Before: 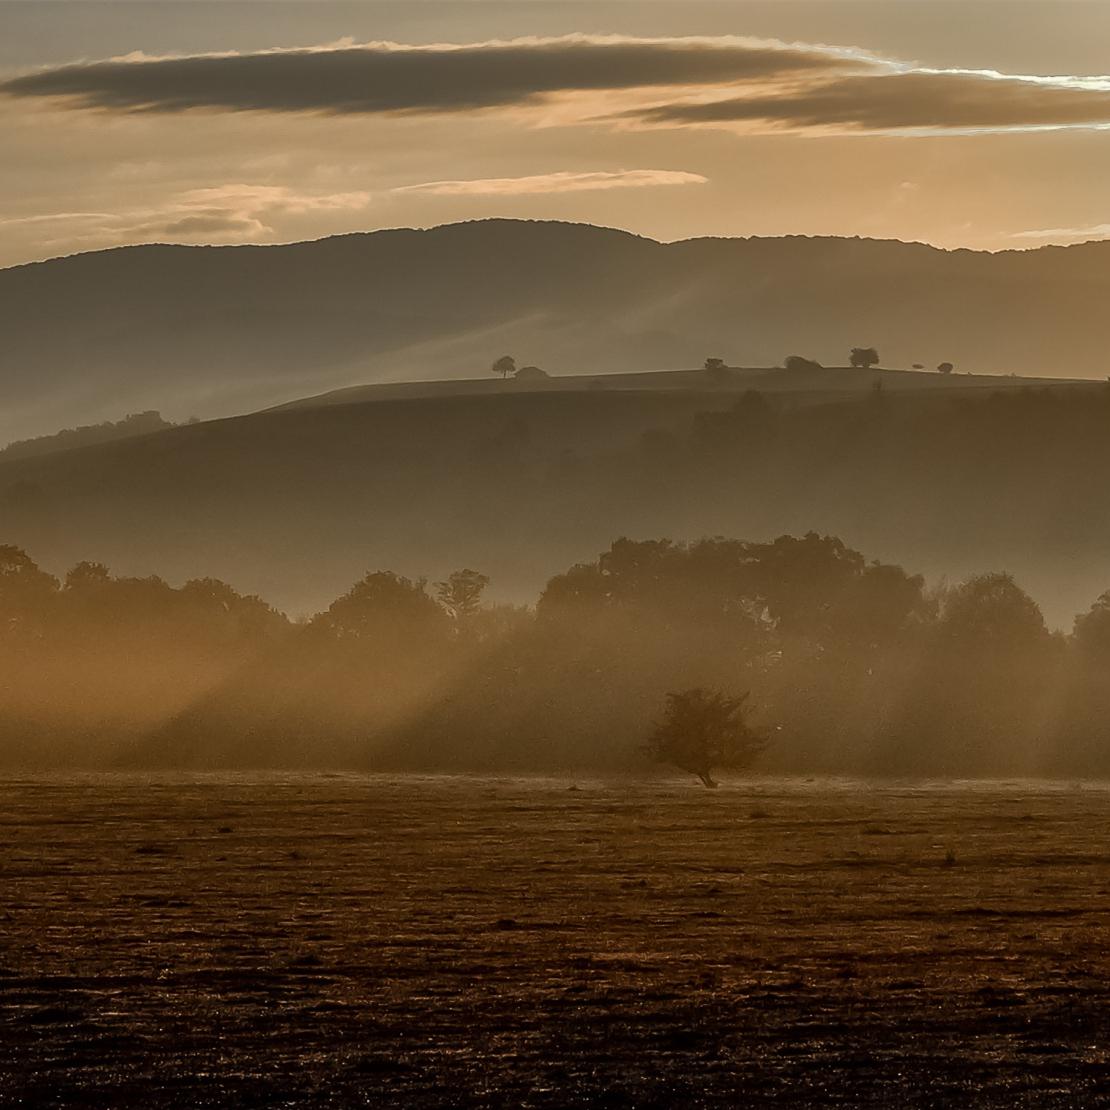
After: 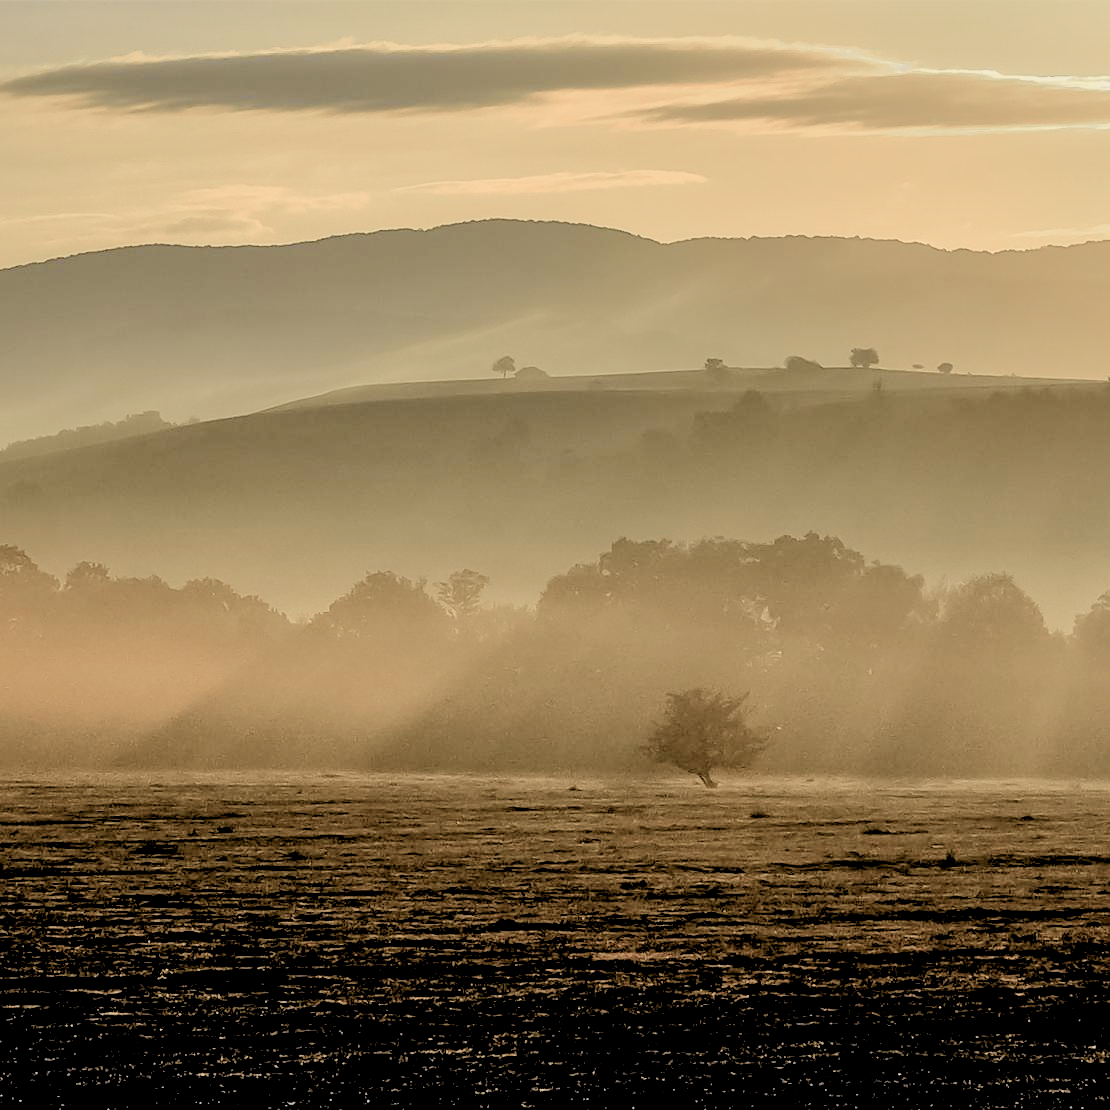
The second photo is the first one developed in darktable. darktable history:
tone curve: curves: ch0 [(0.014, 0) (0.13, 0.09) (0.227, 0.211) (0.346, 0.388) (0.499, 0.598) (0.662, 0.76) (0.795, 0.846) (1, 0.969)]; ch1 [(0, 0) (0.366, 0.367) (0.447, 0.417) (0.473, 0.484) (0.504, 0.502) (0.525, 0.518) (0.564, 0.548) (0.639, 0.643) (1, 1)]; ch2 [(0, 0) (0.333, 0.346) (0.375, 0.375) (0.424, 0.43) (0.476, 0.498) (0.496, 0.505) (0.517, 0.515) (0.542, 0.564) (0.583, 0.6) (0.64, 0.622) (0.723, 0.676) (1, 1)], color space Lab, independent channels, preserve colors none
contrast brightness saturation: brightness 0.15
rgb levels: preserve colors sum RGB, levels [[0.038, 0.433, 0.934], [0, 0.5, 1], [0, 0.5, 1]]
